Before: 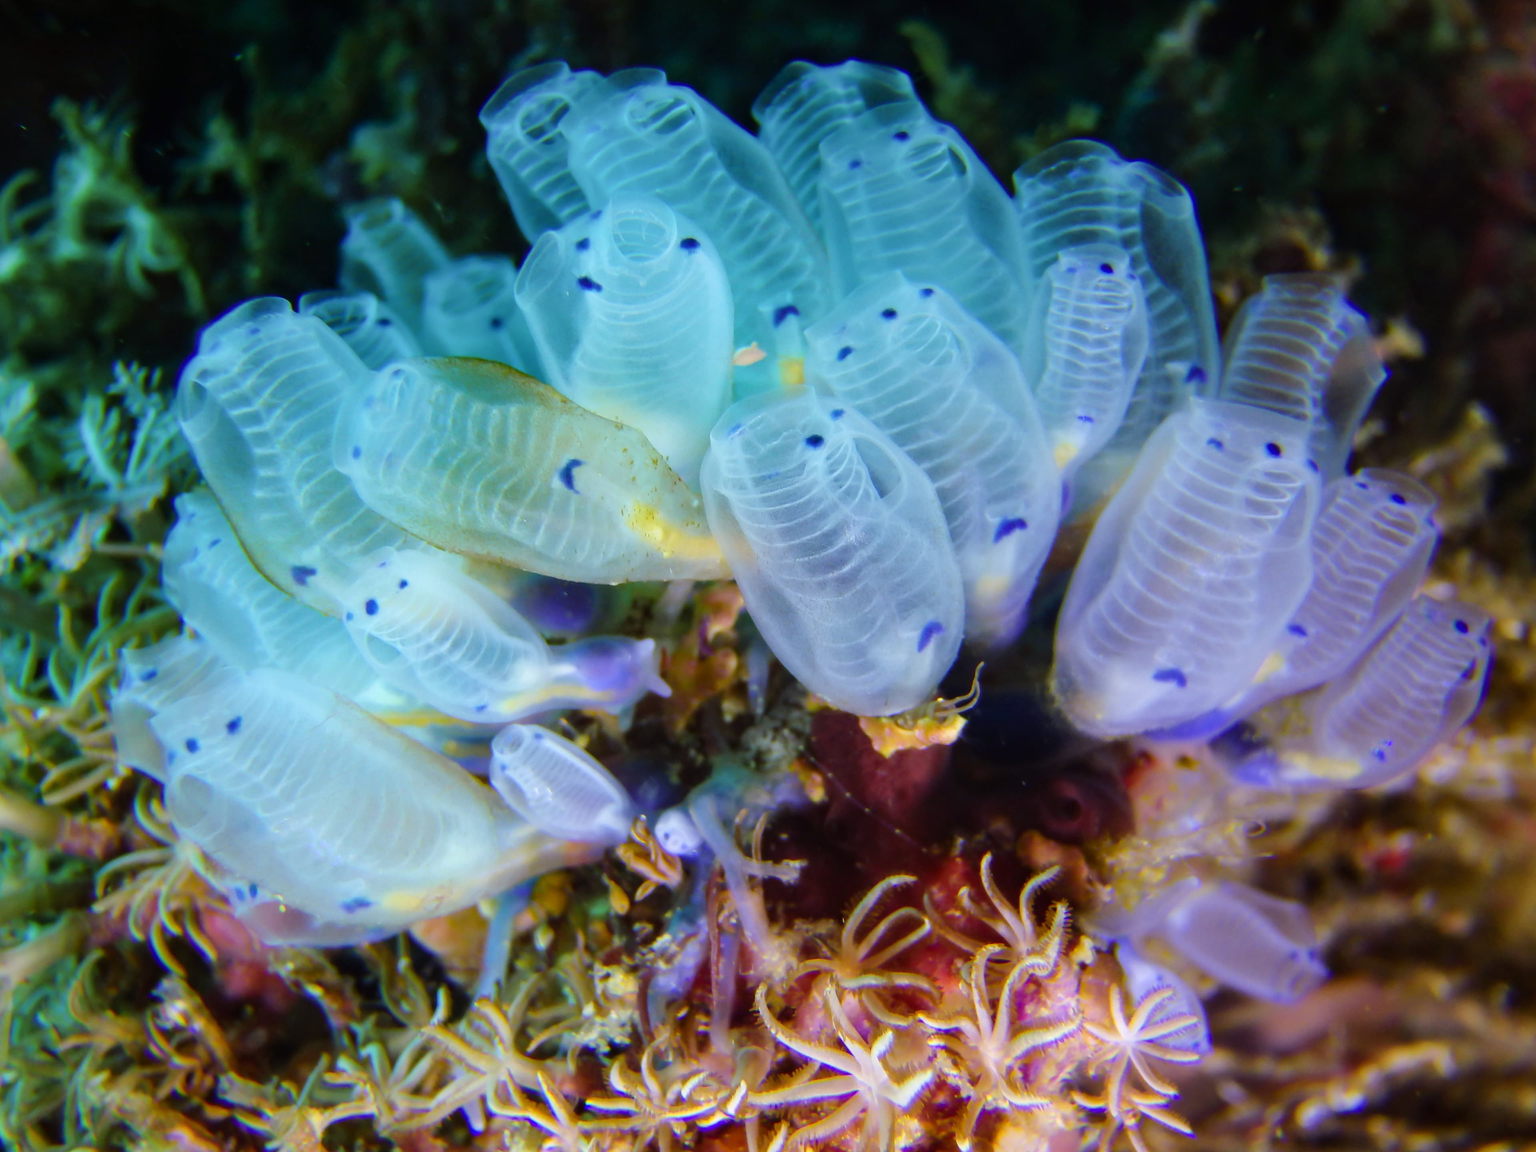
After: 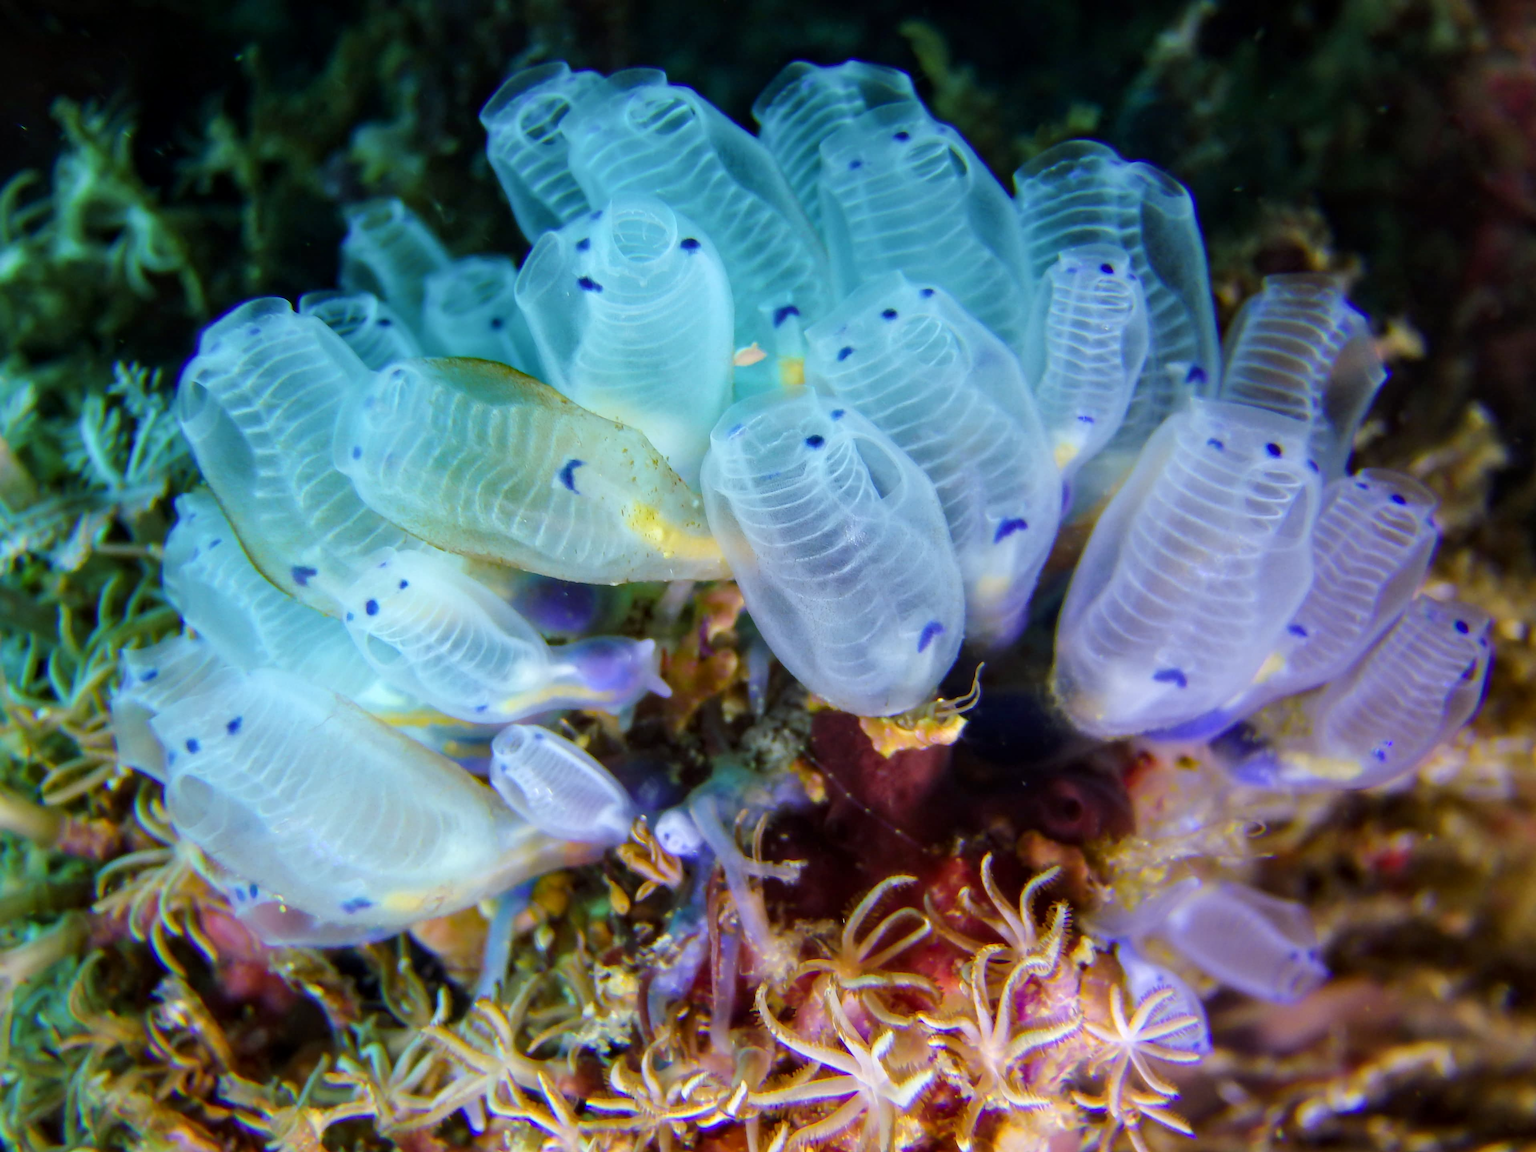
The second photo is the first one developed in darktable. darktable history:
local contrast: highlights 105%, shadows 103%, detail 119%, midtone range 0.2
